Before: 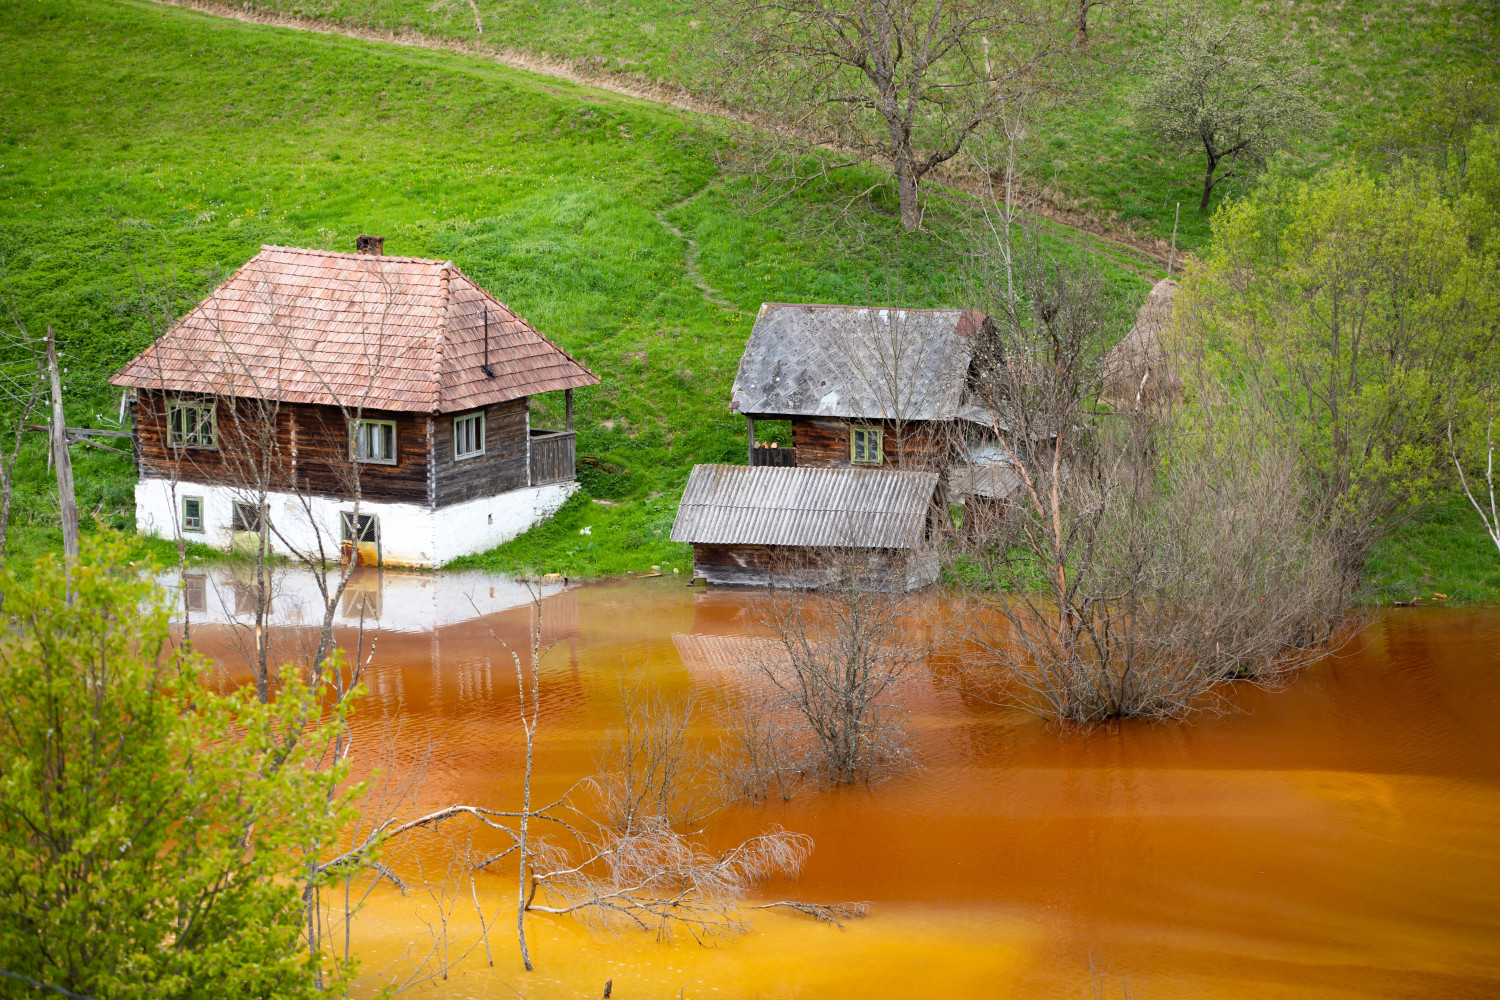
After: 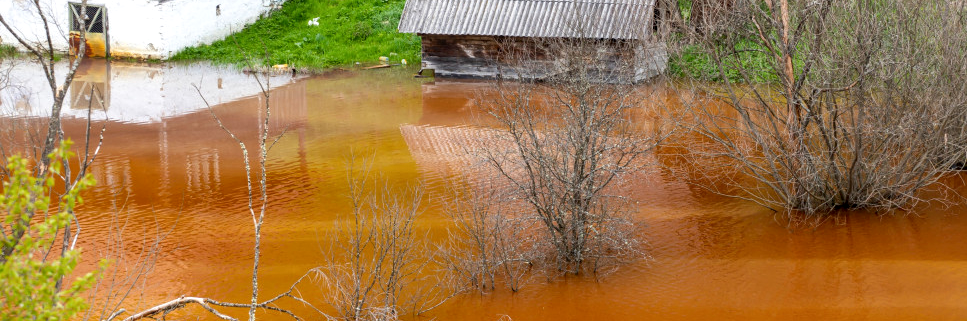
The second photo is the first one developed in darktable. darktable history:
crop: left 18.19%, top 50.952%, right 17.309%, bottom 16.865%
local contrast: on, module defaults
